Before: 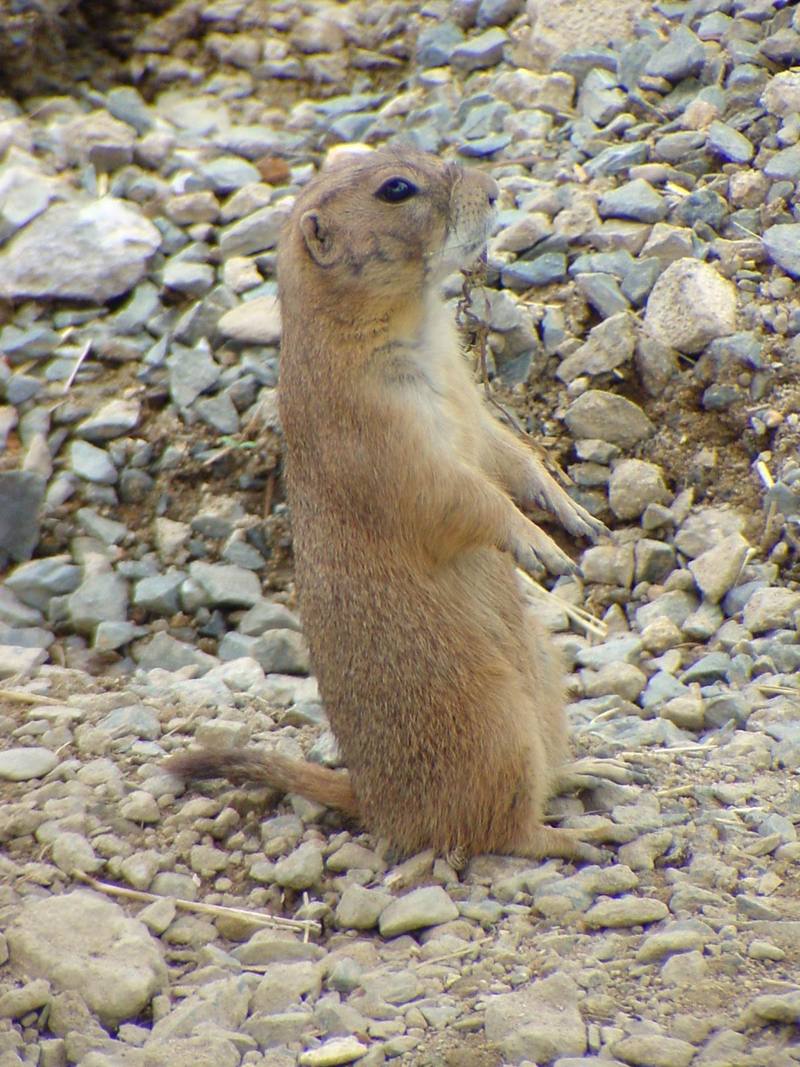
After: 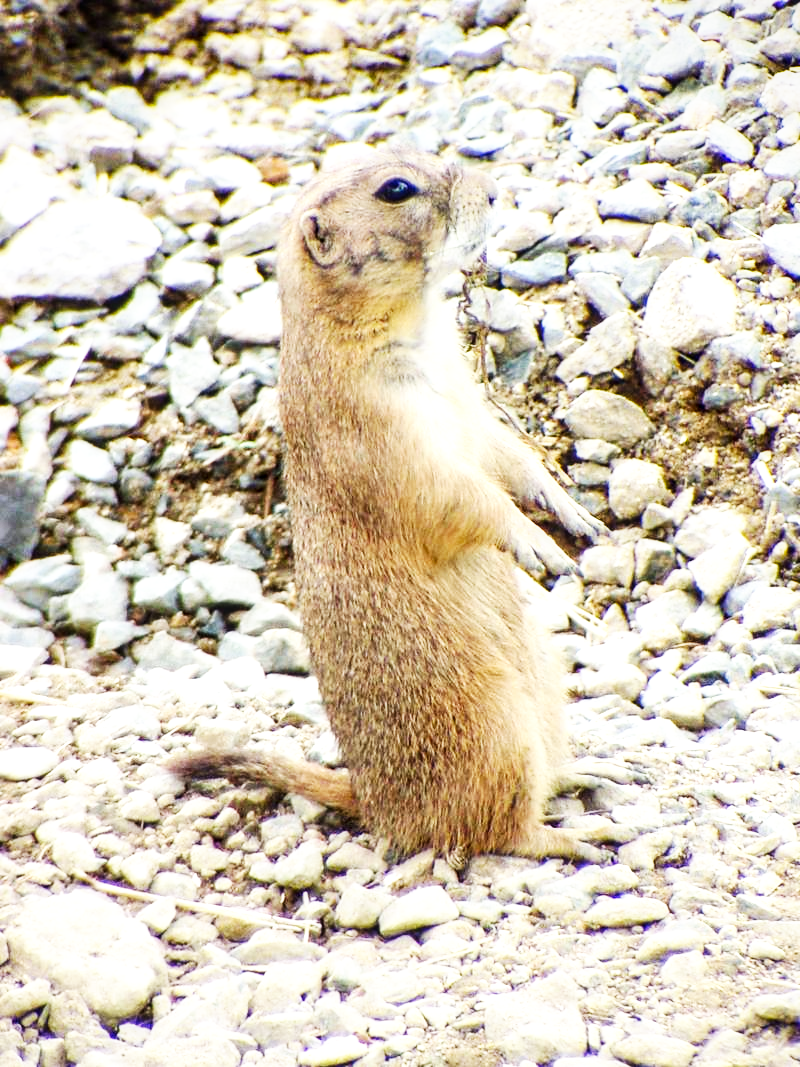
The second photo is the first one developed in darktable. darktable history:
local contrast: detail 130%
tone equalizer: -8 EV -0.417 EV, -7 EV -0.389 EV, -6 EV -0.333 EV, -5 EV -0.222 EV, -3 EV 0.222 EV, -2 EV 0.333 EV, -1 EV 0.389 EV, +0 EV 0.417 EV, edges refinement/feathering 500, mask exposure compensation -1.57 EV, preserve details no
base curve: curves: ch0 [(0, 0) (0.007, 0.004) (0.027, 0.03) (0.046, 0.07) (0.207, 0.54) (0.442, 0.872) (0.673, 0.972) (1, 1)], preserve colors none
